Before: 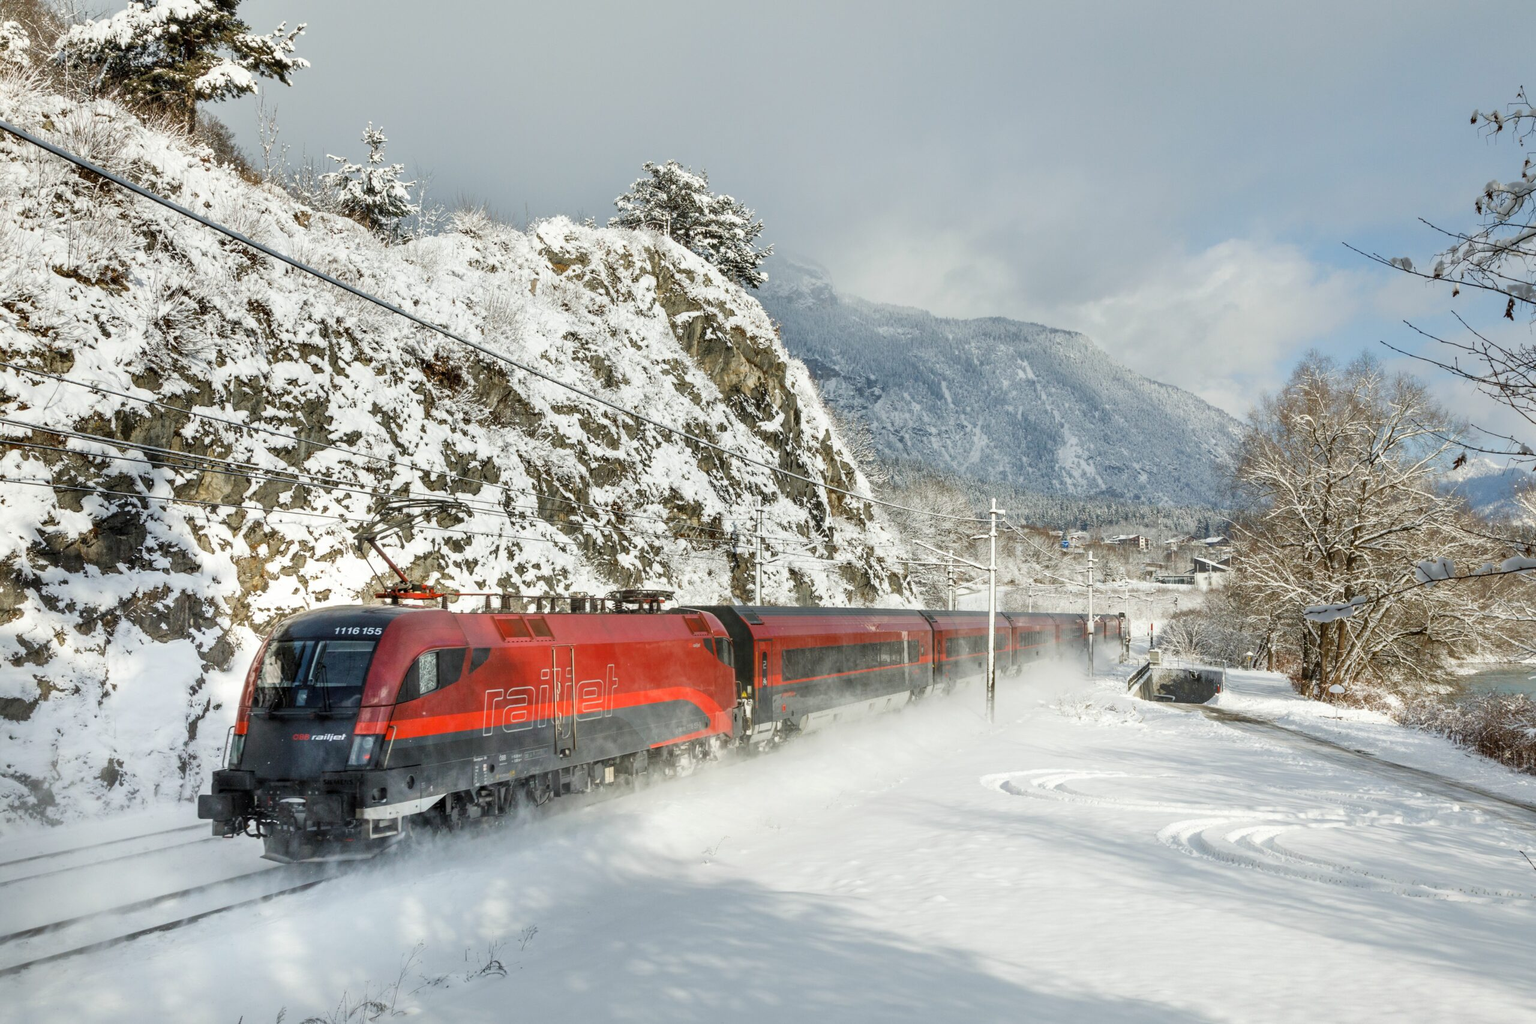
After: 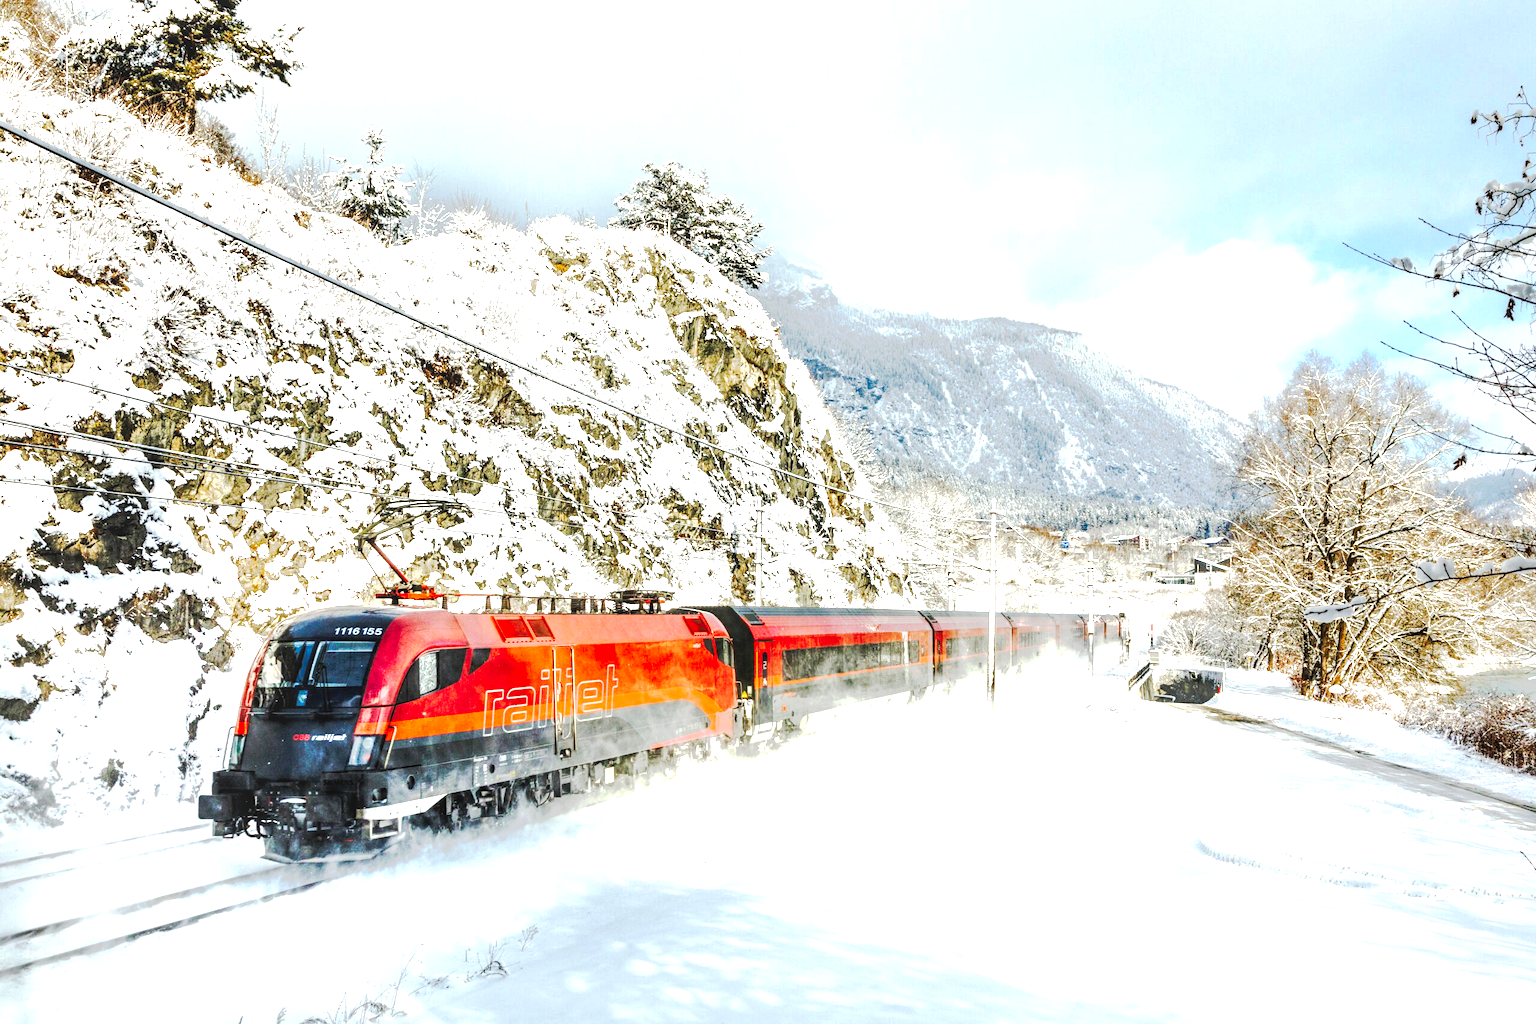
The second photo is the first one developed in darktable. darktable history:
exposure: black level correction 0, exposure 1.199 EV, compensate highlight preservation false
tone curve: curves: ch0 [(0, 0) (0.003, 0.005) (0.011, 0.007) (0.025, 0.009) (0.044, 0.013) (0.069, 0.017) (0.1, 0.02) (0.136, 0.029) (0.177, 0.052) (0.224, 0.086) (0.277, 0.129) (0.335, 0.188) (0.399, 0.256) (0.468, 0.361) (0.543, 0.526) (0.623, 0.696) (0.709, 0.784) (0.801, 0.85) (0.898, 0.882) (1, 1)], preserve colors none
local contrast: on, module defaults
